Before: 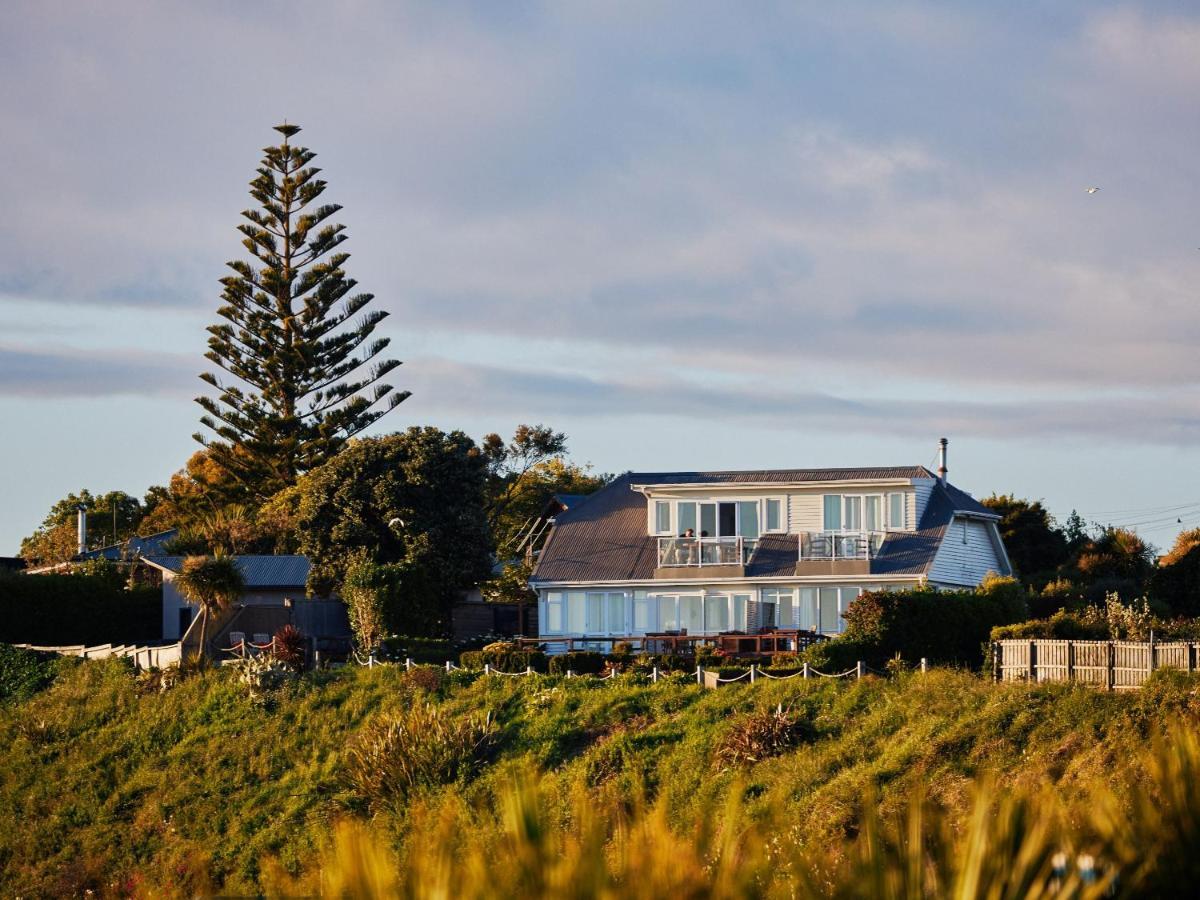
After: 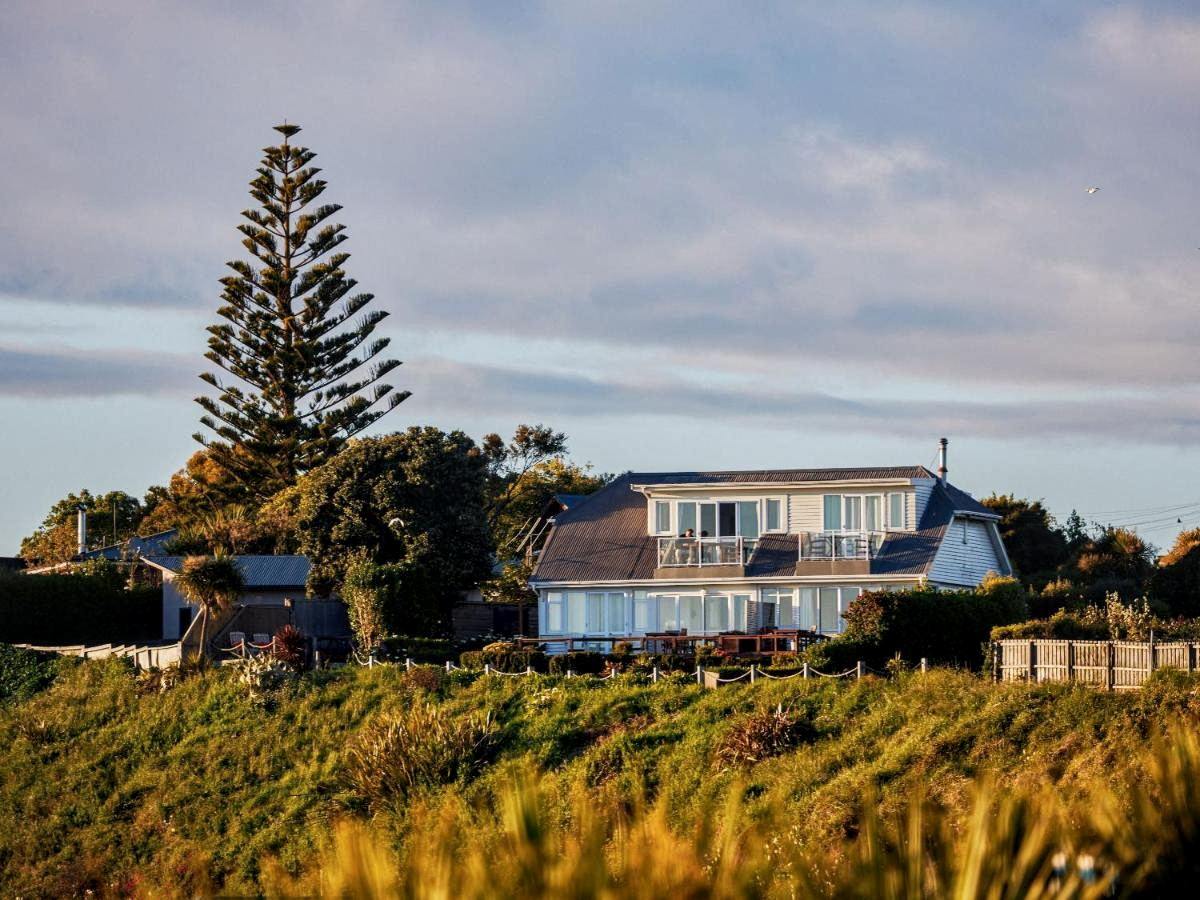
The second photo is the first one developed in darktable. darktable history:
levels: mode automatic
local contrast: detail 130%
